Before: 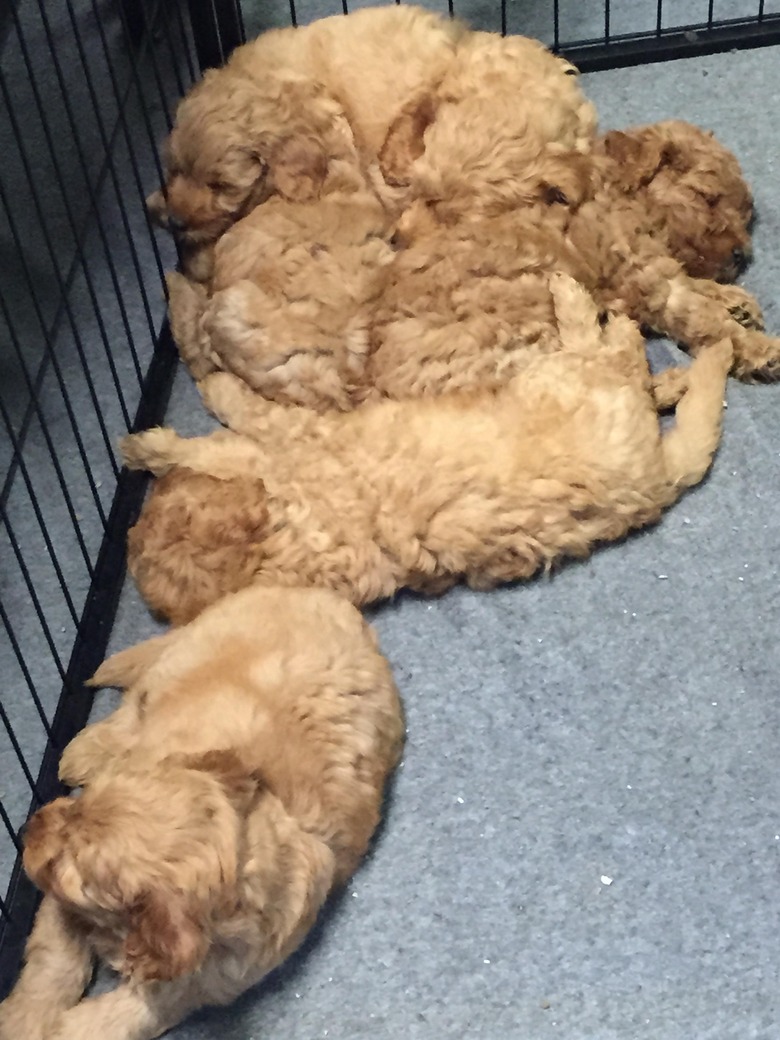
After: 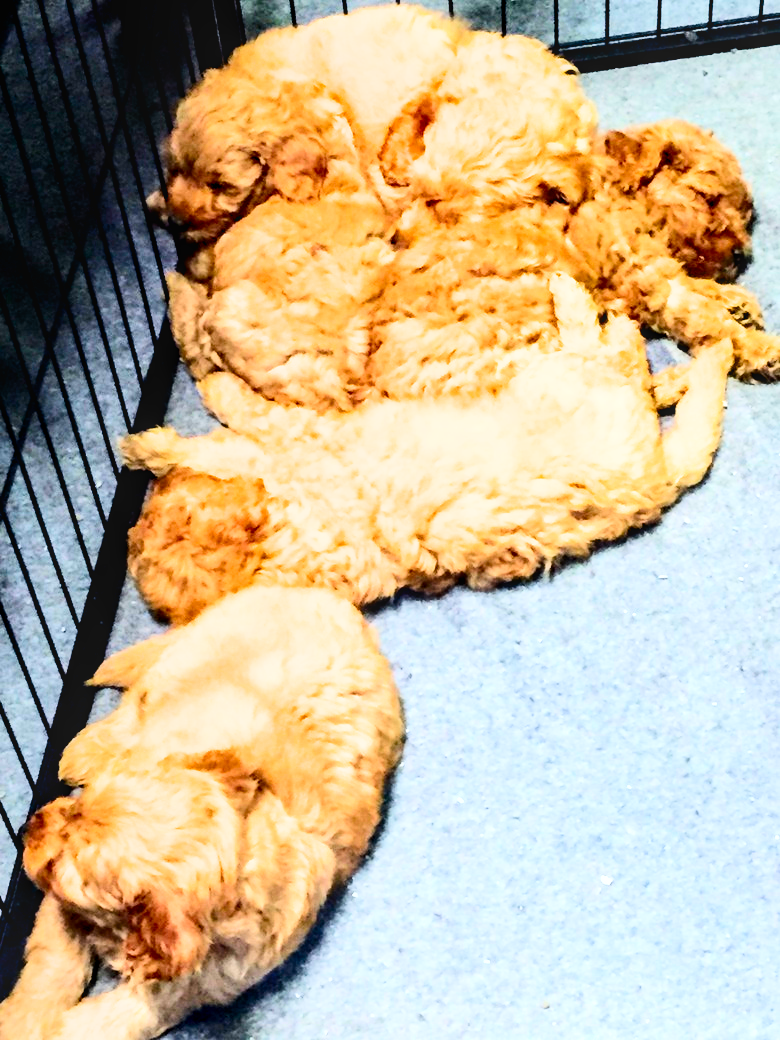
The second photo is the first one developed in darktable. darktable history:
local contrast: on, module defaults
exposure: black level correction 0.011, exposure 1.085 EV, compensate exposure bias true, compensate highlight preservation false
contrast brightness saturation: contrast 0.265, brightness 0.015, saturation 0.861
filmic rgb: black relative exposure -16 EV, white relative exposure 6.25 EV, hardness 5.03, contrast 1.349, iterations of high-quality reconstruction 0
